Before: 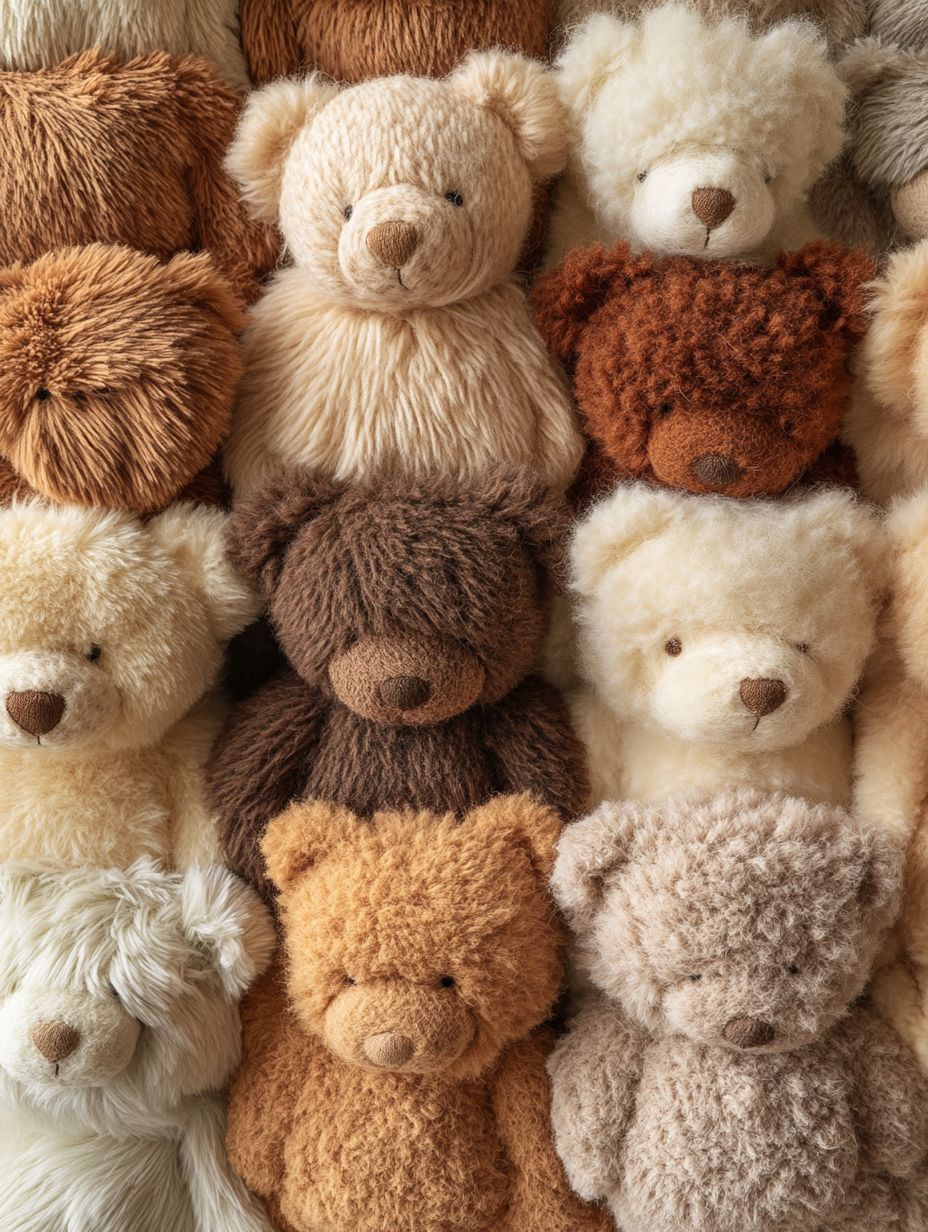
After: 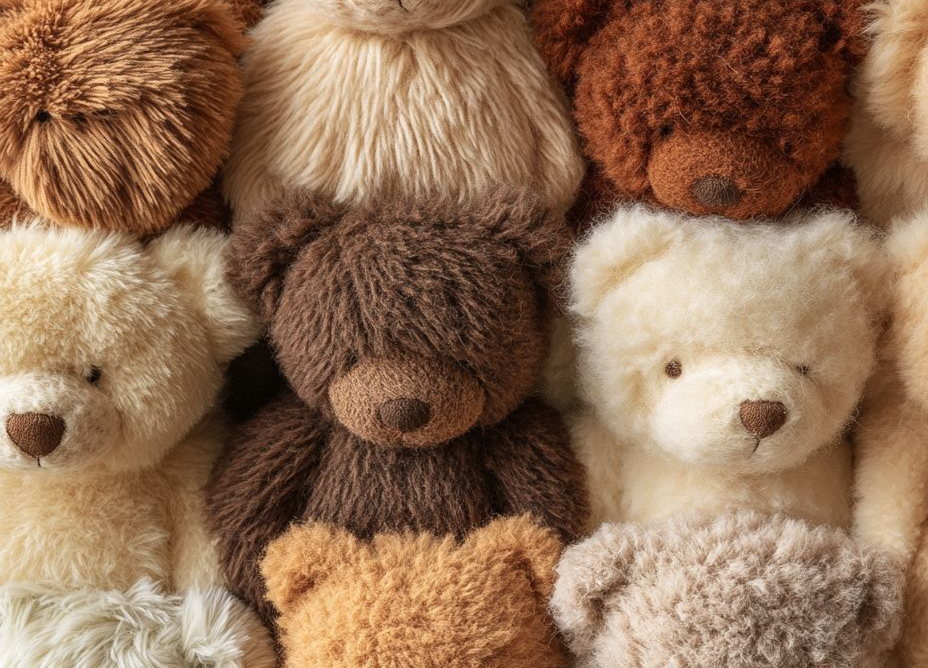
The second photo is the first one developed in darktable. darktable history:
crop and rotate: top 22.593%, bottom 23.145%
